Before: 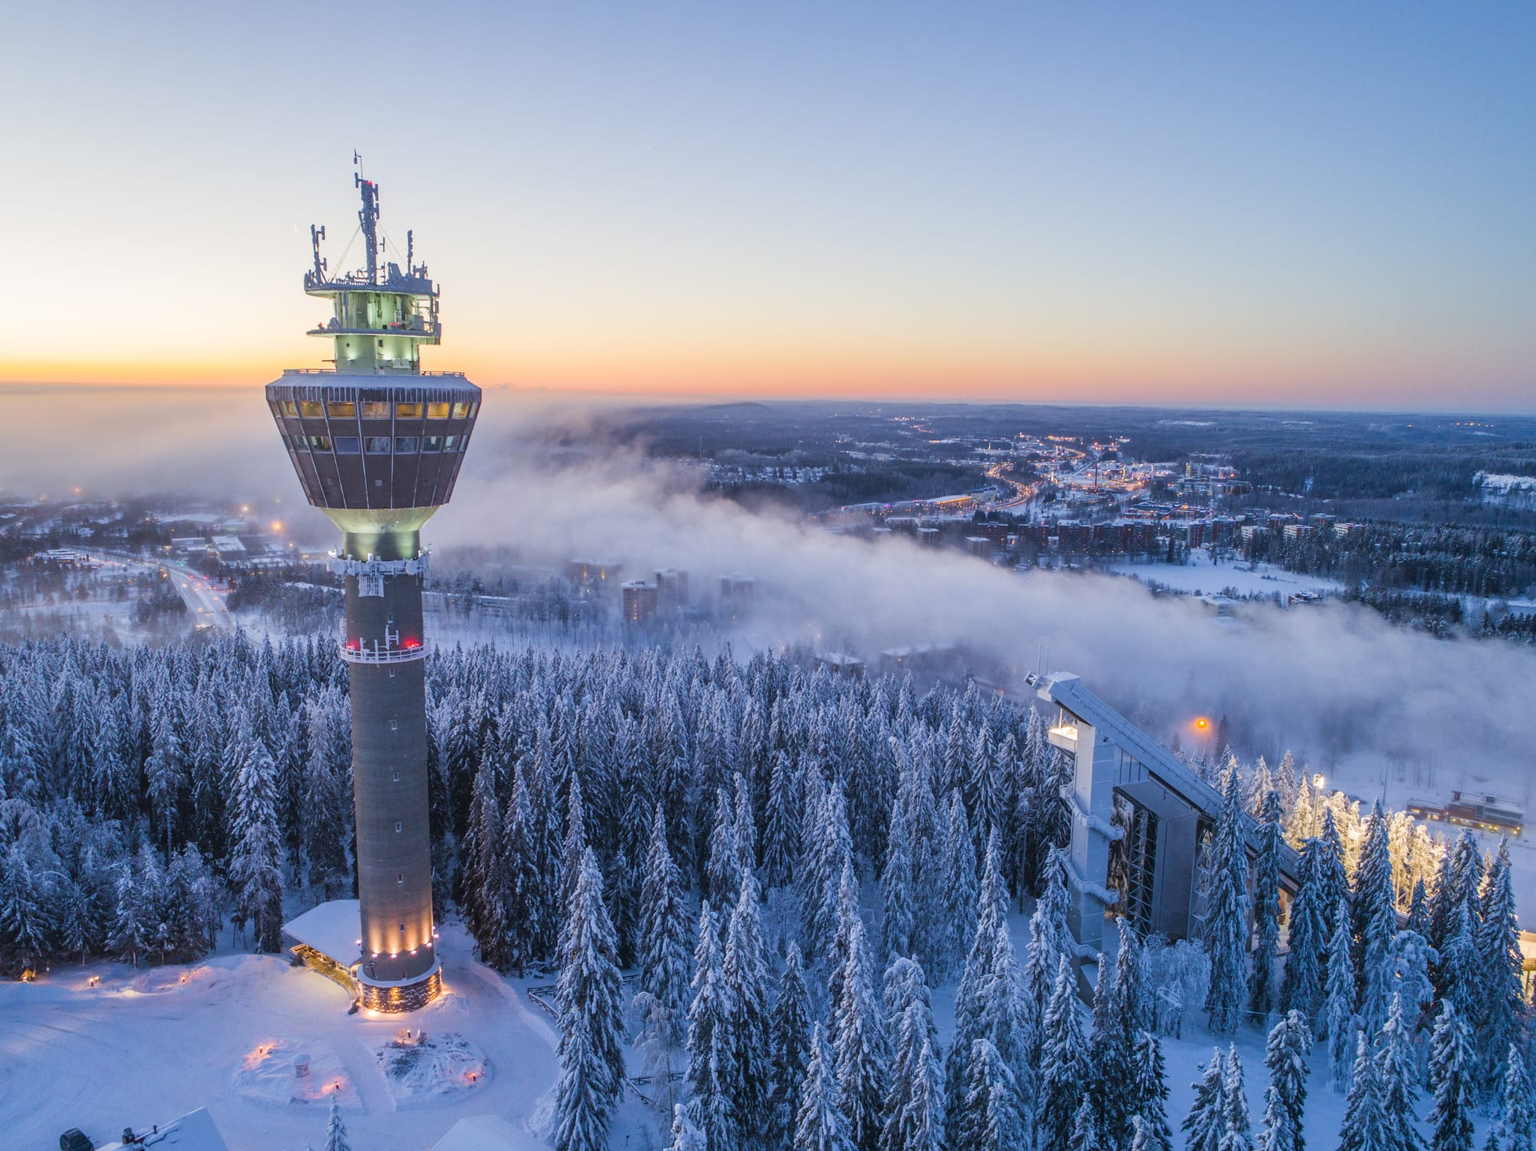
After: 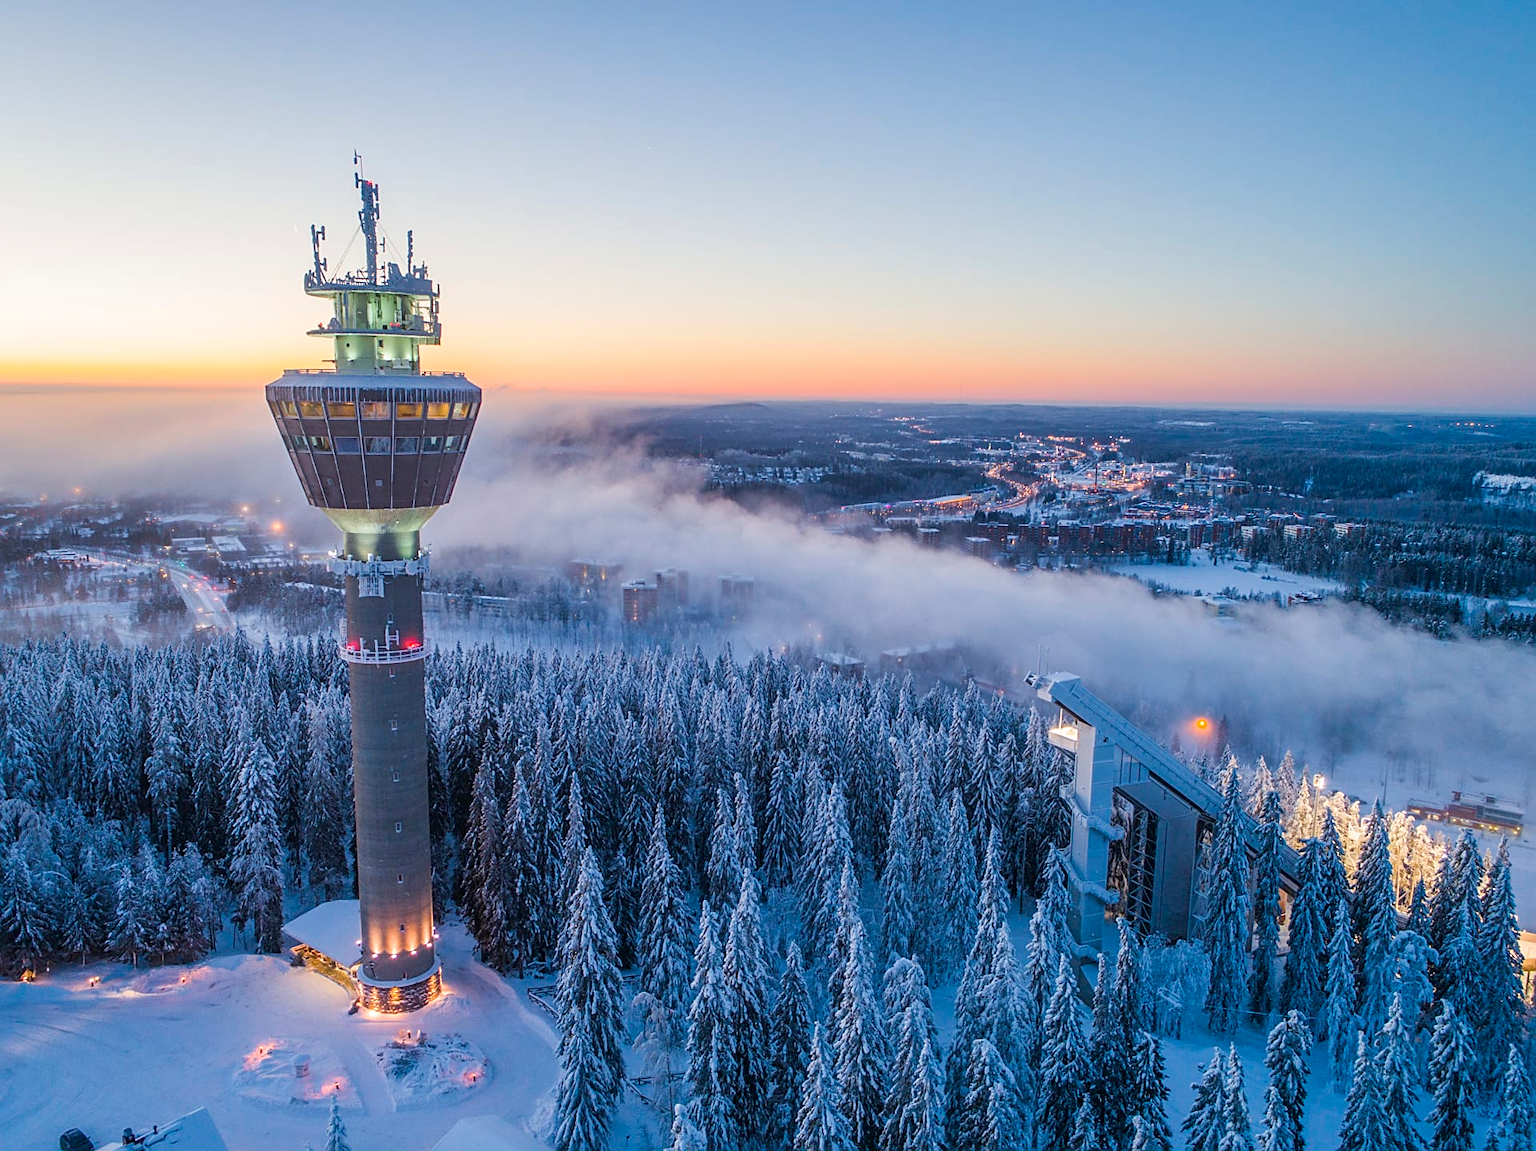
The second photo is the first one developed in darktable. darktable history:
color zones: curves: ch0 [(0, 0.5) (0.143, 0.5) (0.286, 0.5) (0.429, 0.5) (0.571, 0.5) (0.714, 0.476) (0.857, 0.5) (1, 0.5)]; ch2 [(0, 0.5) (0.143, 0.5) (0.286, 0.5) (0.429, 0.5) (0.571, 0.5) (0.714, 0.487) (0.857, 0.5) (1, 0.5)]
sharpen: on, module defaults
